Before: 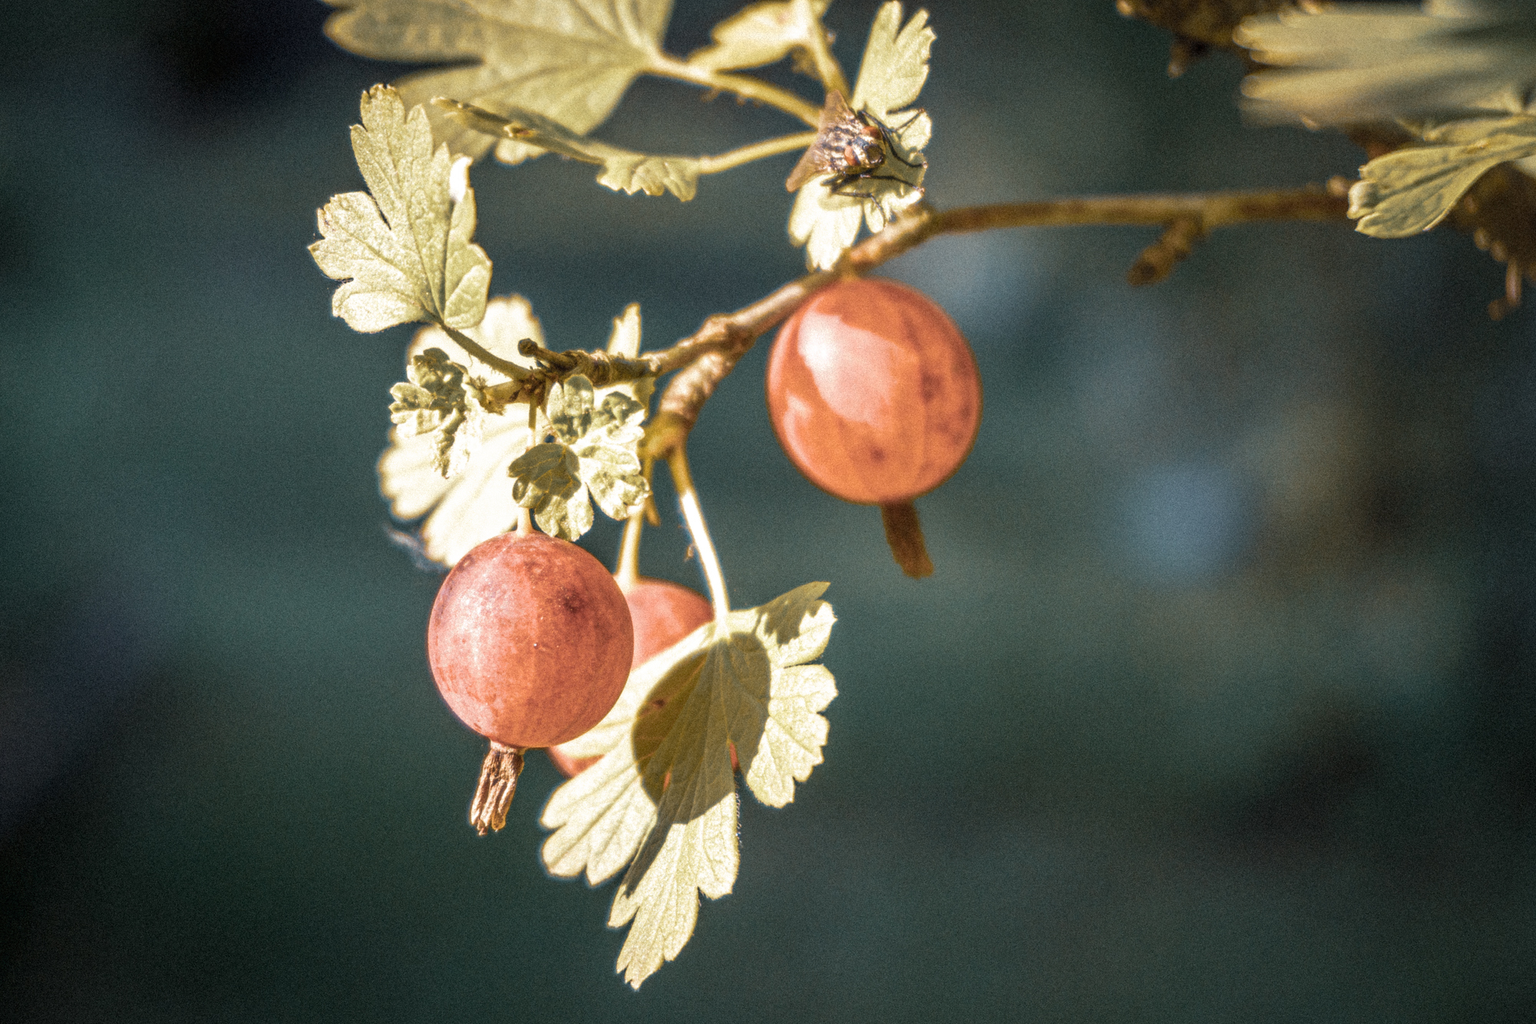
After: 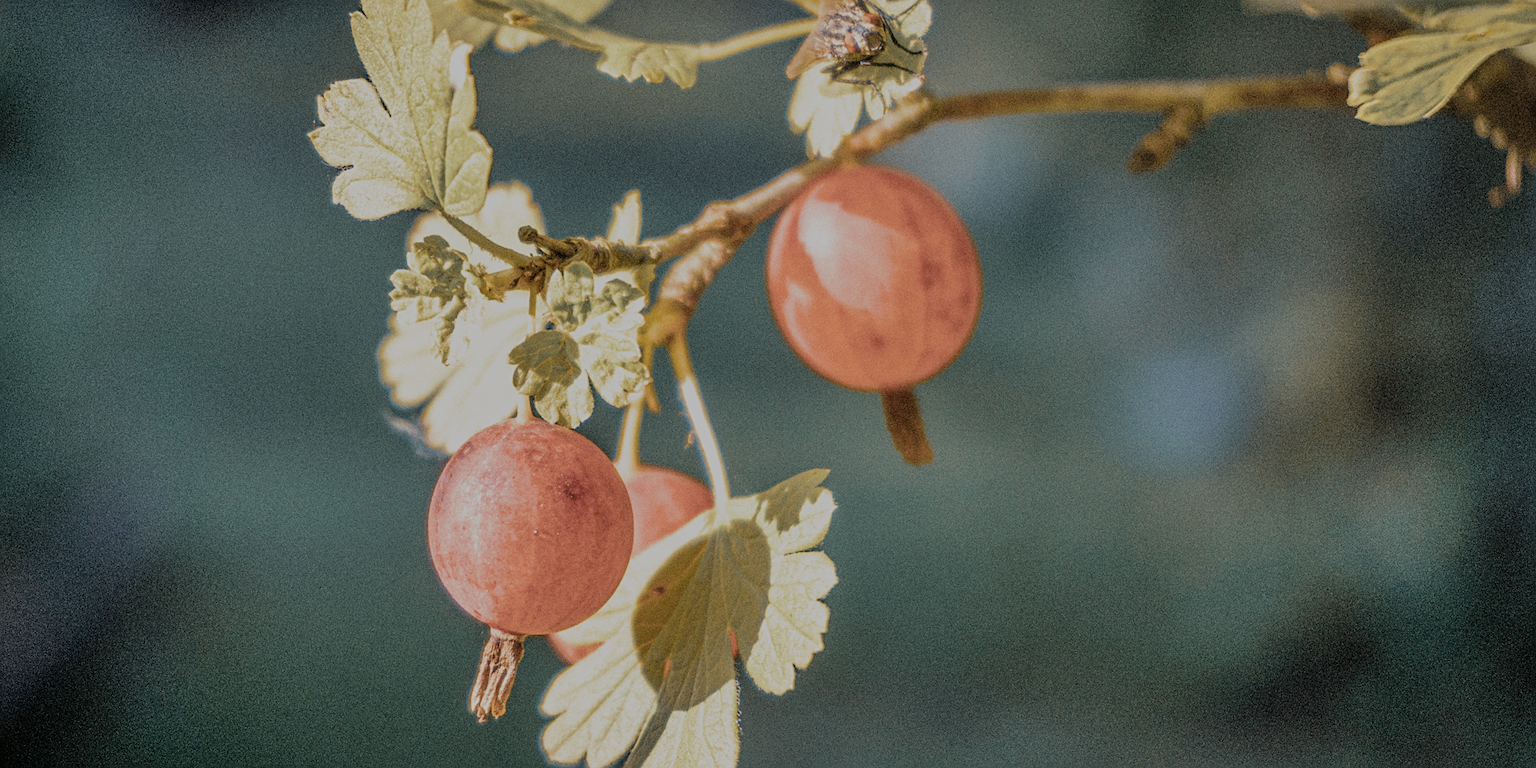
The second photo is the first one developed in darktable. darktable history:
shadows and highlights: shadows 48.96, highlights -40.54, soften with gaussian
crop: top 11.035%, bottom 13.916%
sharpen: amount 0.49
filmic rgb: black relative exposure -7.96 EV, white relative exposure 8.02 EV, hardness 2.45, latitude 9.98%, contrast 0.732, highlights saturation mix 9.69%, shadows ↔ highlights balance 1.91%, iterations of high-quality reconstruction 0
